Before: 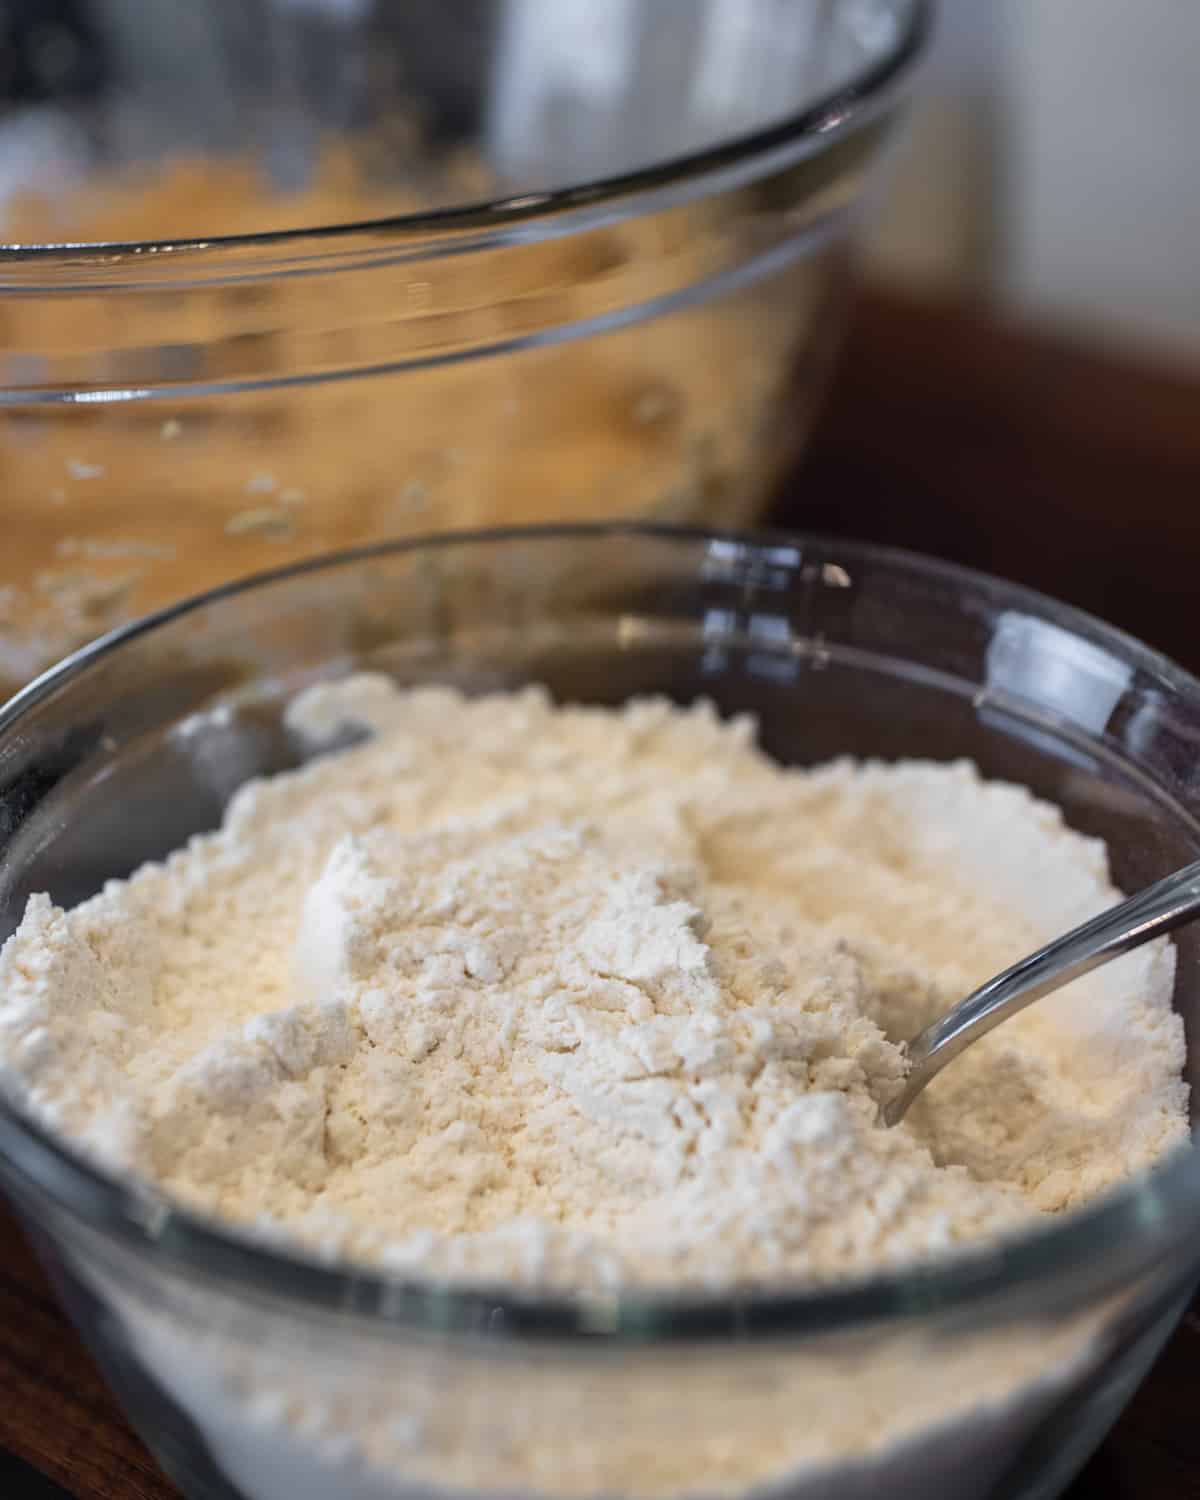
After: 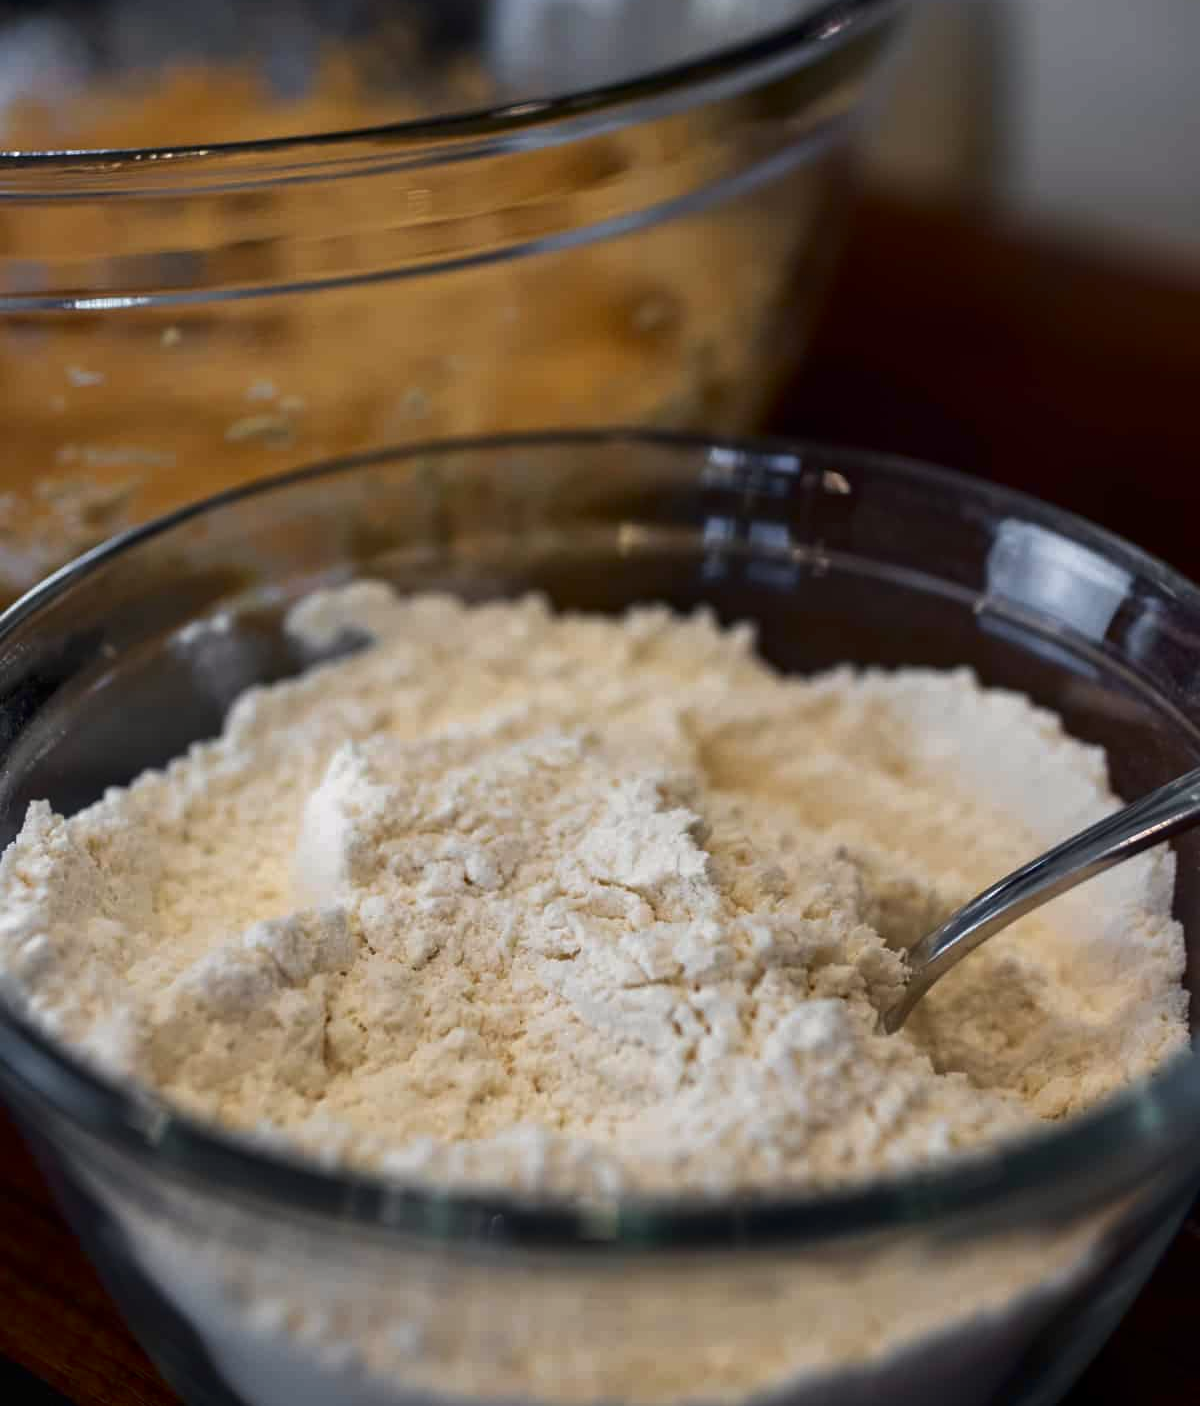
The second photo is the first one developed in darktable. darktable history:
contrast brightness saturation: brightness -0.2, saturation 0.08
bloom: size 15%, threshold 97%, strength 7%
white balance: red 1.009, blue 0.985
crop and rotate: top 6.25%
